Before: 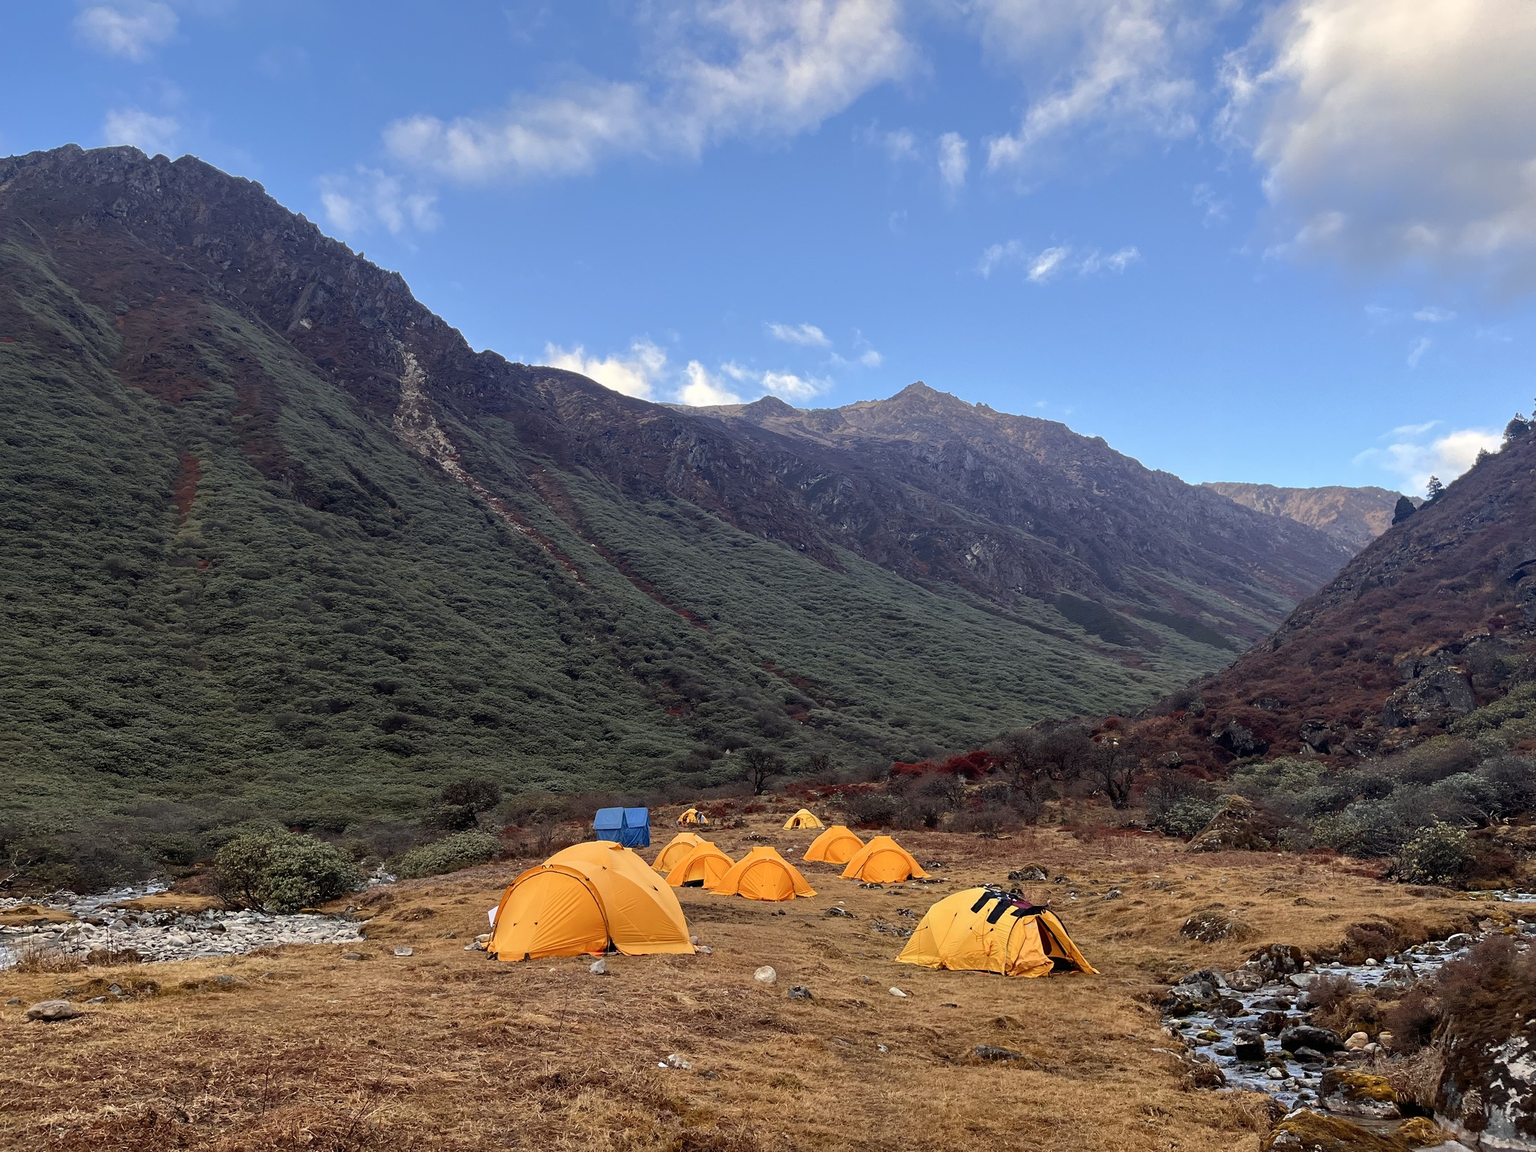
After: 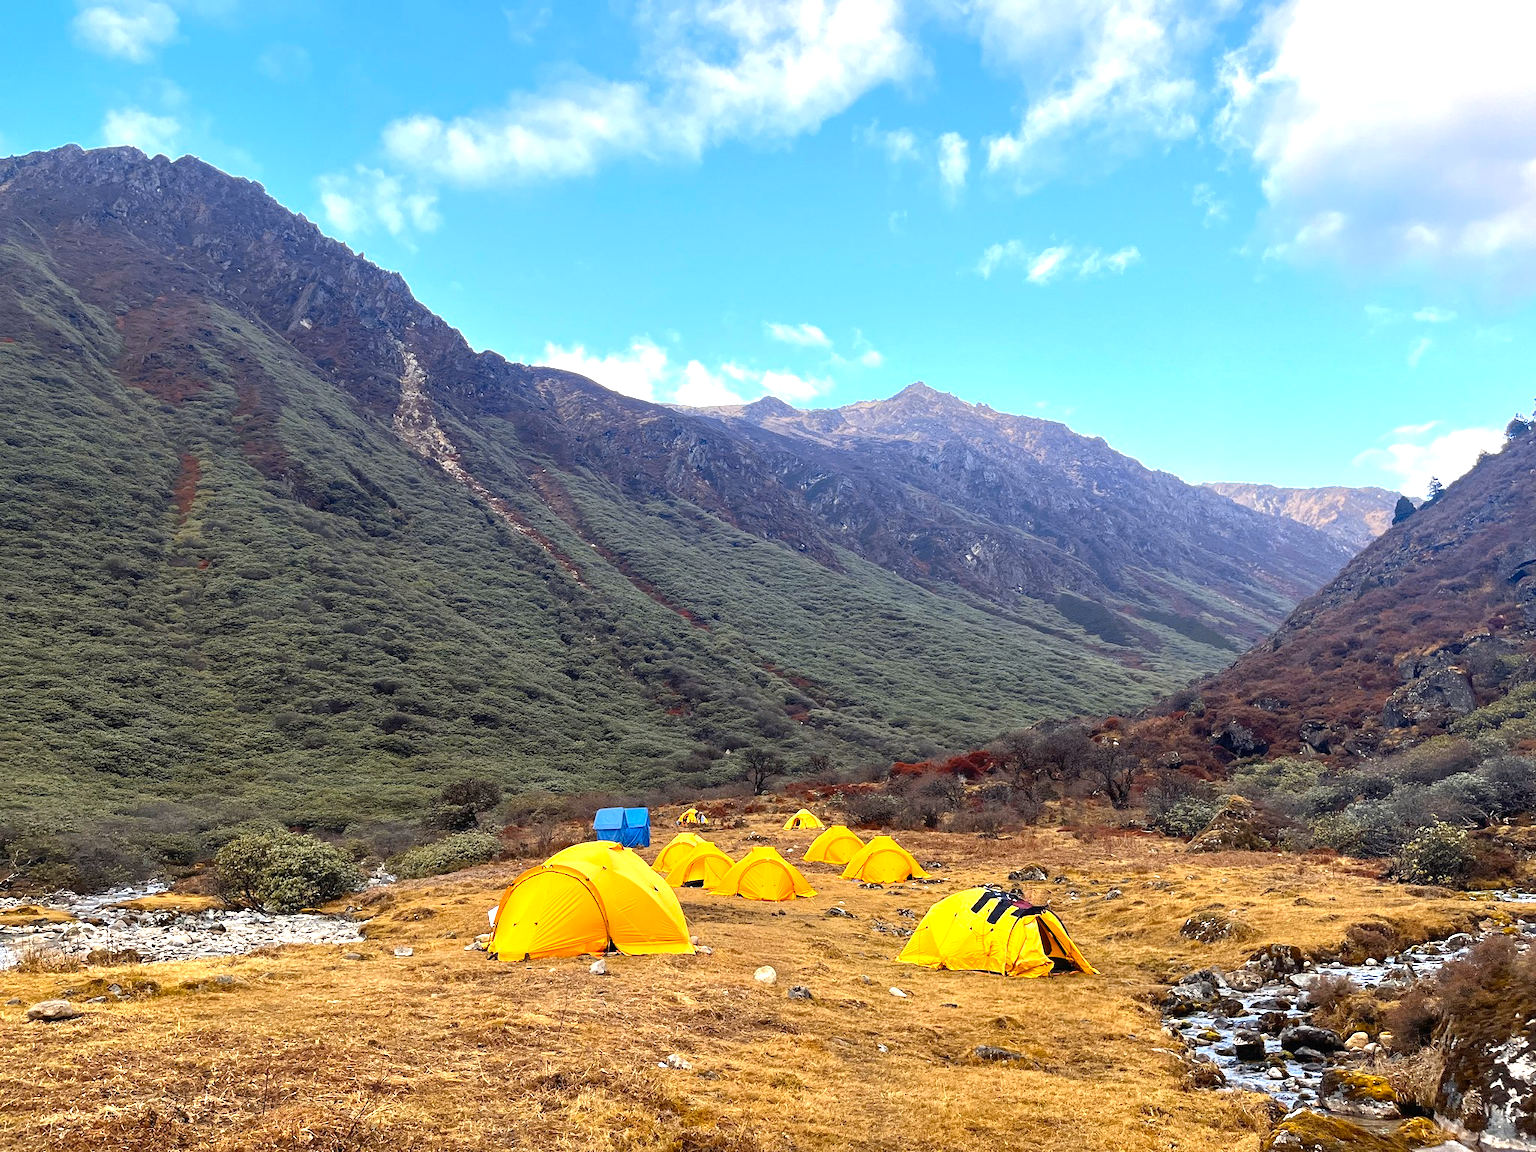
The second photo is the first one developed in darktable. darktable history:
color contrast: green-magenta contrast 0.85, blue-yellow contrast 1.25, unbound 0
exposure: black level correction 0, exposure 1.1 EV, compensate exposure bias true, compensate highlight preservation false
